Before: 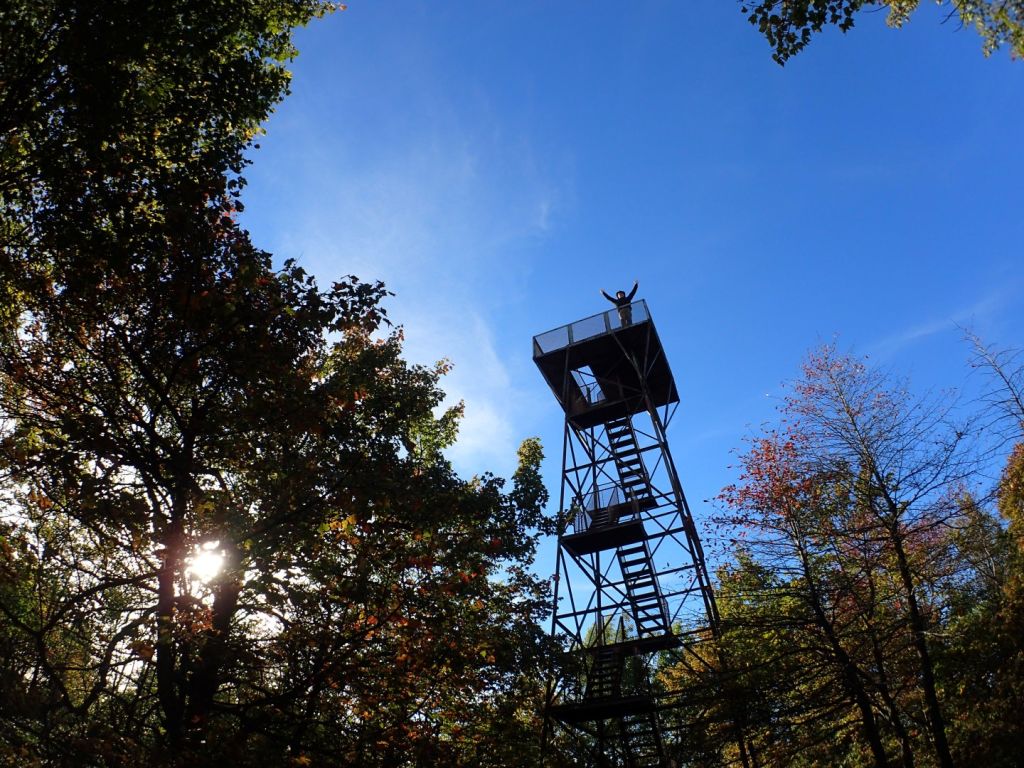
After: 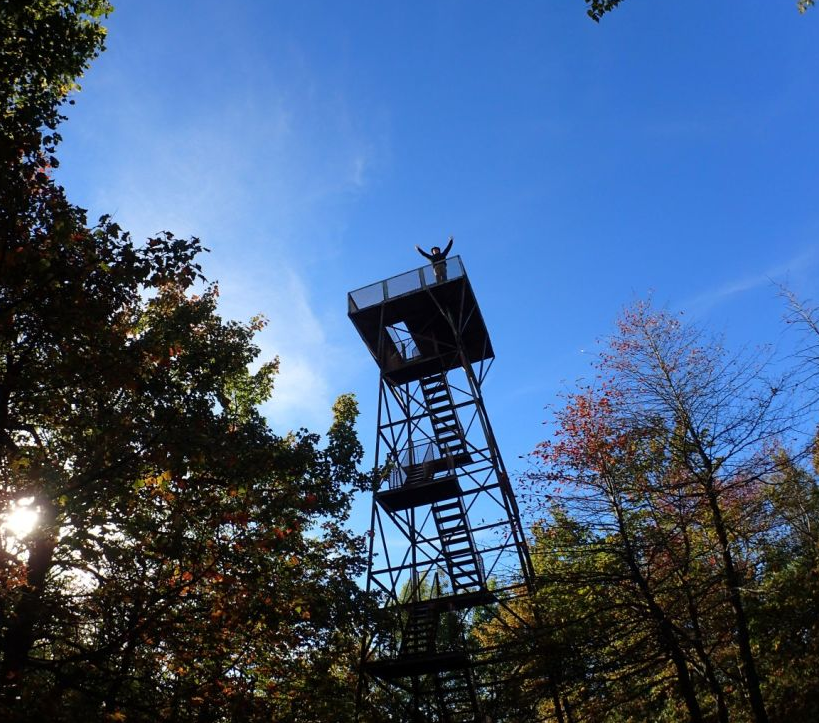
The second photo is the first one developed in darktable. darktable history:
crop and rotate: left 18.148%, top 5.735%, right 1.827%
